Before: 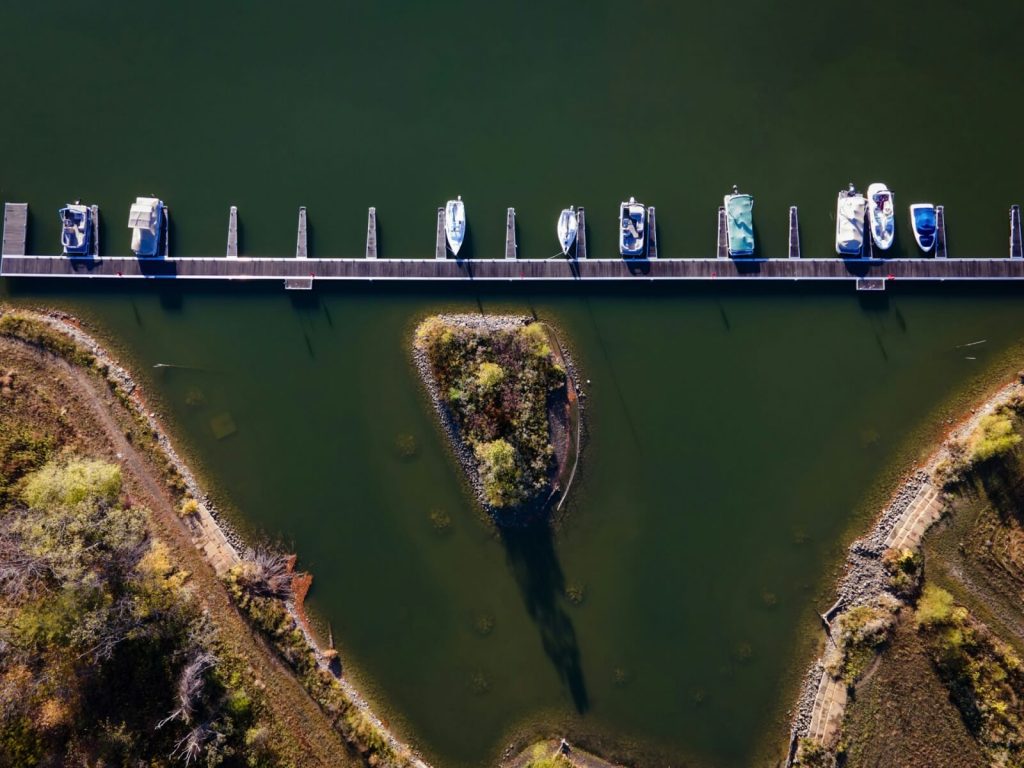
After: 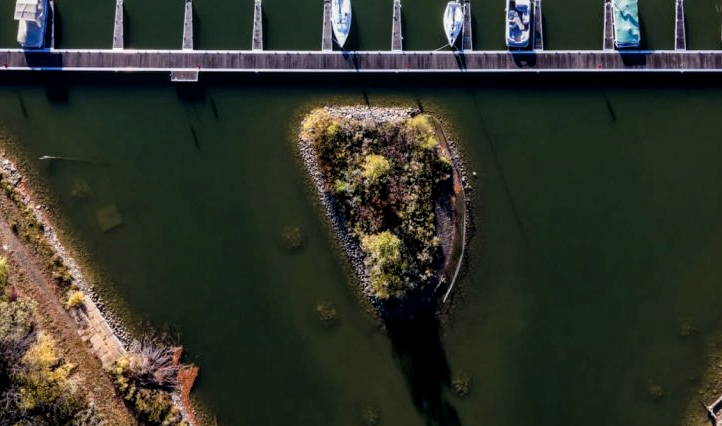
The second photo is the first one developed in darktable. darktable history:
crop: left 11.152%, top 27.18%, right 18.268%, bottom 17.294%
filmic rgb: black relative exposure -12.81 EV, white relative exposure 2.81 EV, target black luminance 0%, hardness 8.61, latitude 71.16%, contrast 1.134, shadows ↔ highlights balance -0.544%, color science v6 (2022)
local contrast: on, module defaults
